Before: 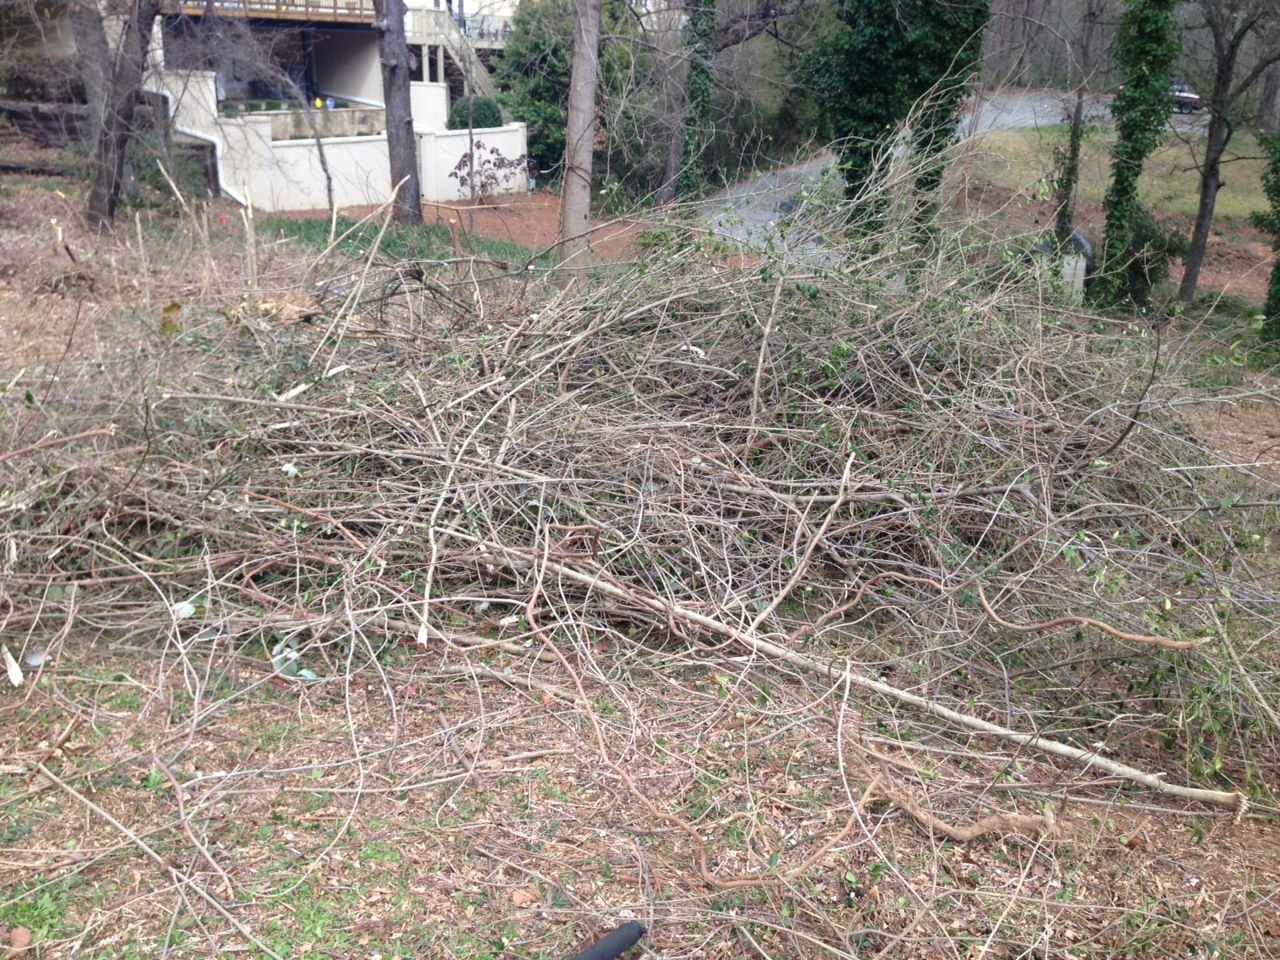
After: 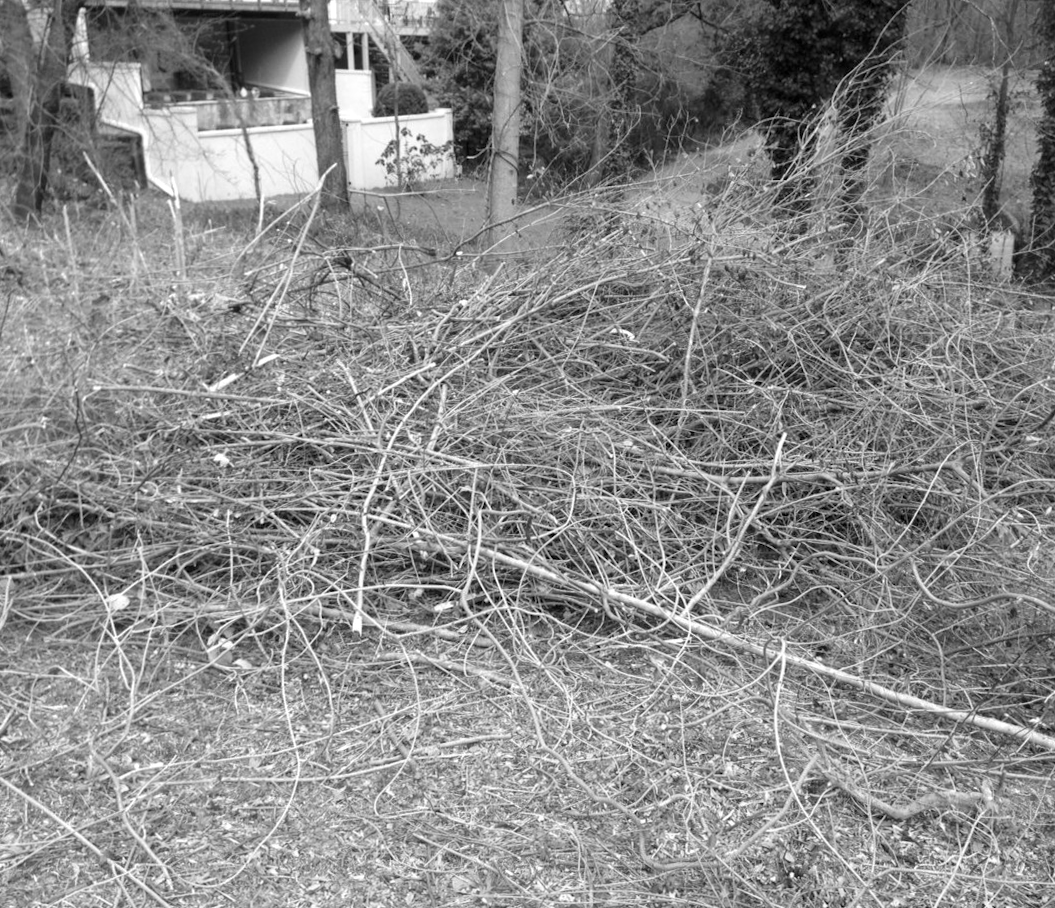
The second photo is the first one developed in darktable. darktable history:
color balance rgb: perceptual saturation grading › global saturation 20%, global vibrance 20%
local contrast: highlights 100%, shadows 100%, detail 120%, midtone range 0.2
crop and rotate: angle 1°, left 4.281%, top 0.642%, right 11.383%, bottom 2.486%
monochrome: on, module defaults
